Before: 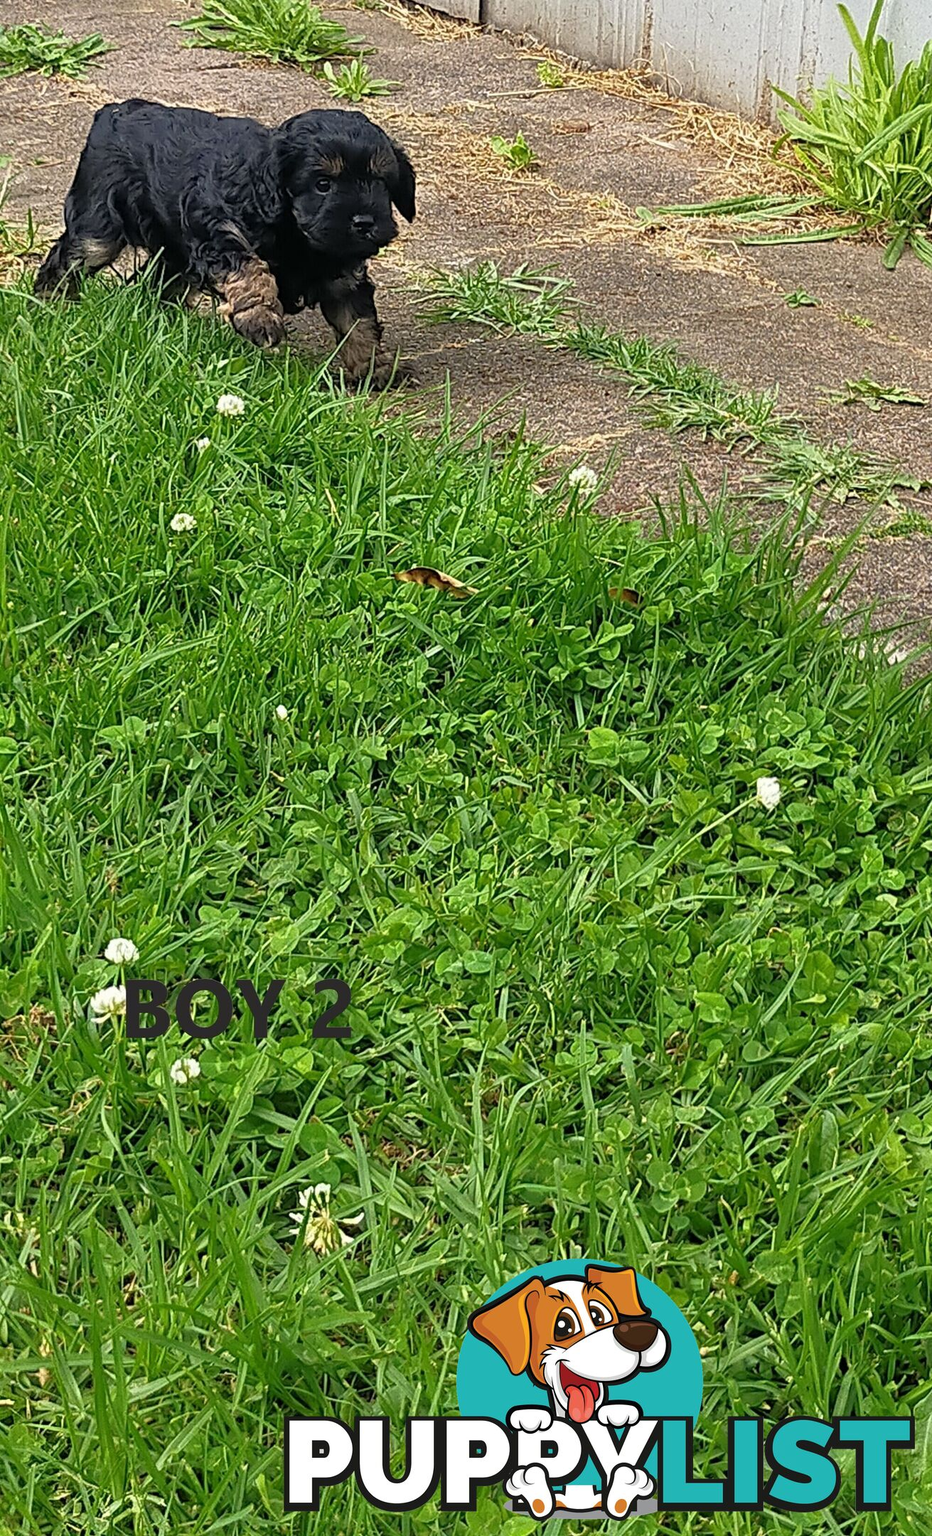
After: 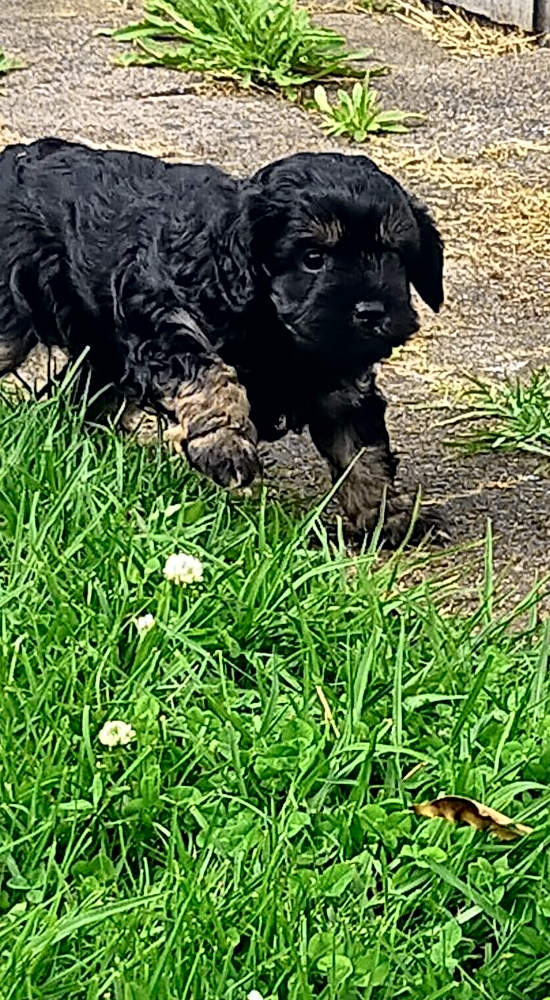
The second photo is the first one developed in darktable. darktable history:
local contrast: mode bilateral grid, contrast 20, coarseness 50, detail 171%, midtone range 0.2
tone curve: curves: ch0 [(0, 0.023) (0.104, 0.058) (0.21, 0.162) (0.469, 0.524) (0.579, 0.65) (0.725, 0.8) (0.858, 0.903) (1, 0.974)]; ch1 [(0, 0) (0.414, 0.395) (0.447, 0.447) (0.502, 0.501) (0.521, 0.512) (0.57, 0.563) (0.618, 0.61) (0.654, 0.642) (1, 1)]; ch2 [(0, 0) (0.356, 0.408) (0.437, 0.453) (0.492, 0.485) (0.524, 0.508) (0.566, 0.567) (0.595, 0.604) (1, 1)], color space Lab, independent channels, preserve colors none
crop and rotate: left 10.817%, top 0.062%, right 47.194%, bottom 53.626%
